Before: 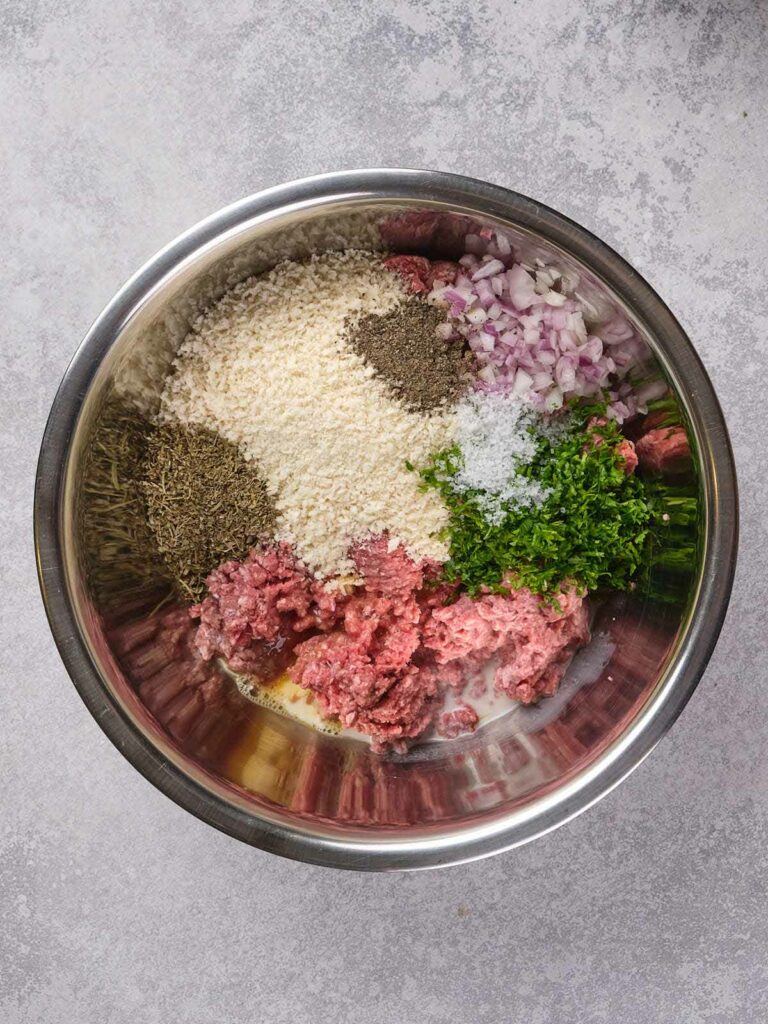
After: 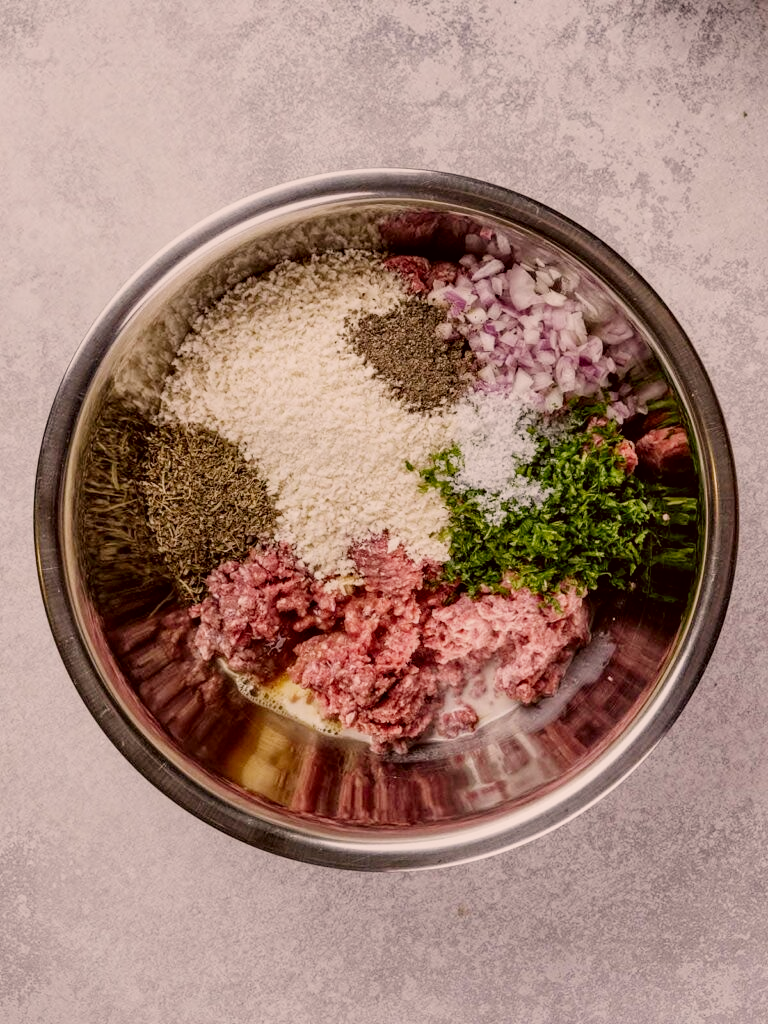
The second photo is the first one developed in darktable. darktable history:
local contrast: on, module defaults
filmic rgb: middle gray luminance 29%, black relative exposure -10.3 EV, white relative exposure 5.5 EV, threshold 6 EV, target black luminance 0%, hardness 3.95, latitude 2.04%, contrast 1.132, highlights saturation mix 5%, shadows ↔ highlights balance 15.11%, preserve chrominance no, color science v3 (2019), use custom middle-gray values true, iterations of high-quality reconstruction 0, enable highlight reconstruction true
color correction: highlights a* 10.21, highlights b* 9.79, shadows a* 8.61, shadows b* 7.88, saturation 0.8
exposure: black level correction 0, exposure 0.7 EV, compensate exposure bias true, compensate highlight preservation false
